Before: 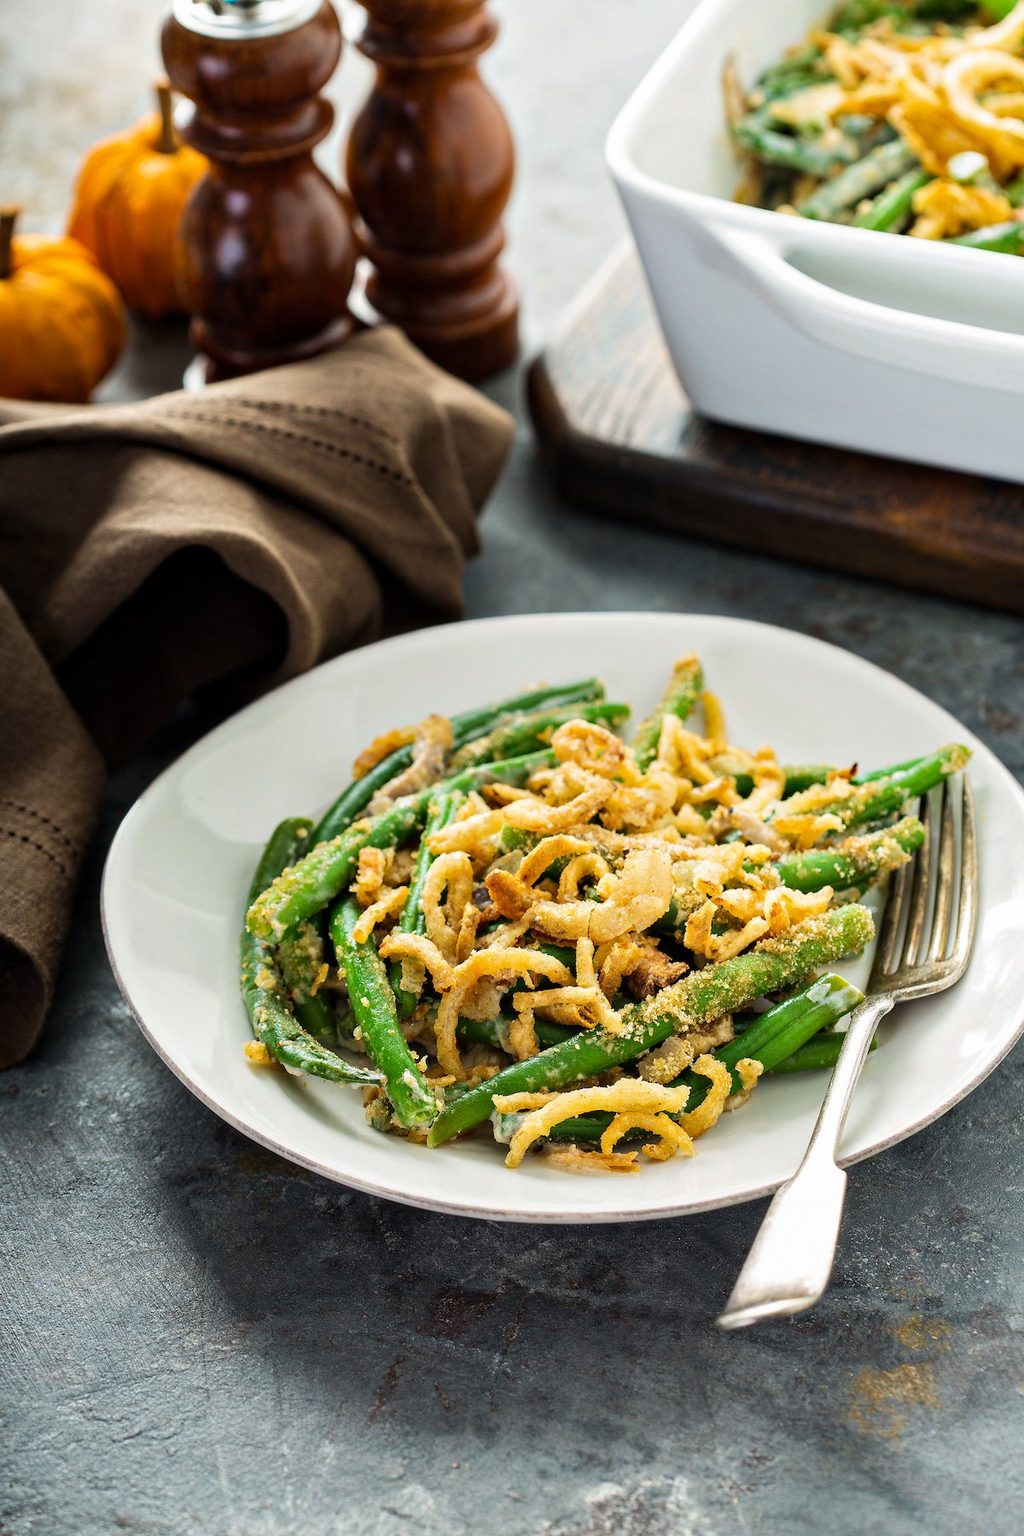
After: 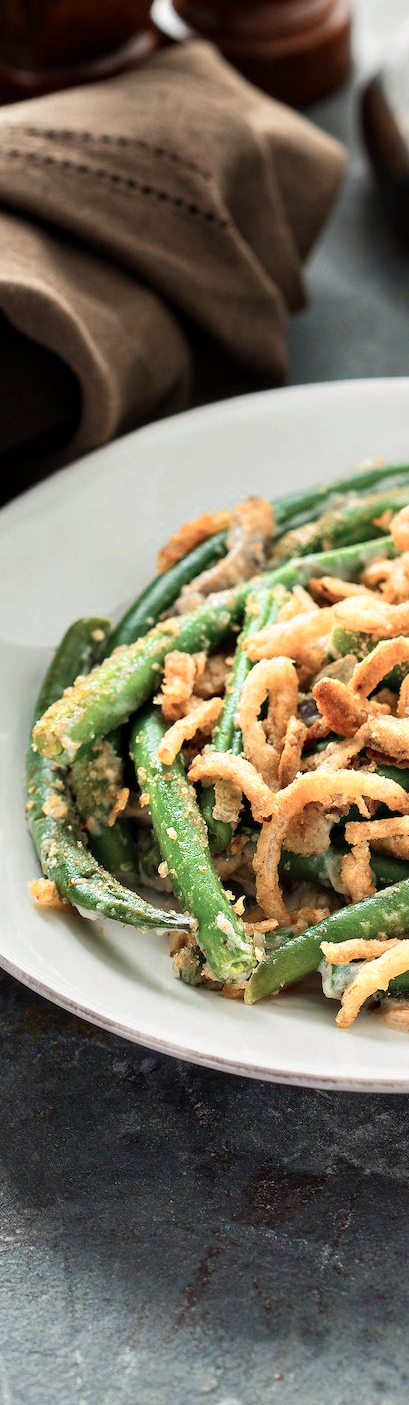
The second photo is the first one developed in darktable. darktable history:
color zones: curves: ch0 [(0, 0.473) (0.001, 0.473) (0.226, 0.548) (0.4, 0.589) (0.525, 0.54) (0.728, 0.403) (0.999, 0.473) (1, 0.473)]; ch1 [(0, 0.619) (0.001, 0.619) (0.234, 0.388) (0.4, 0.372) (0.528, 0.422) (0.732, 0.53) (0.999, 0.619) (1, 0.619)]; ch2 [(0, 0.547) (0.001, 0.547) (0.226, 0.45) (0.4, 0.525) (0.525, 0.585) (0.8, 0.511) (0.999, 0.547) (1, 0.547)]
crop and rotate: left 21.398%, top 18.948%, right 44.514%, bottom 2.991%
